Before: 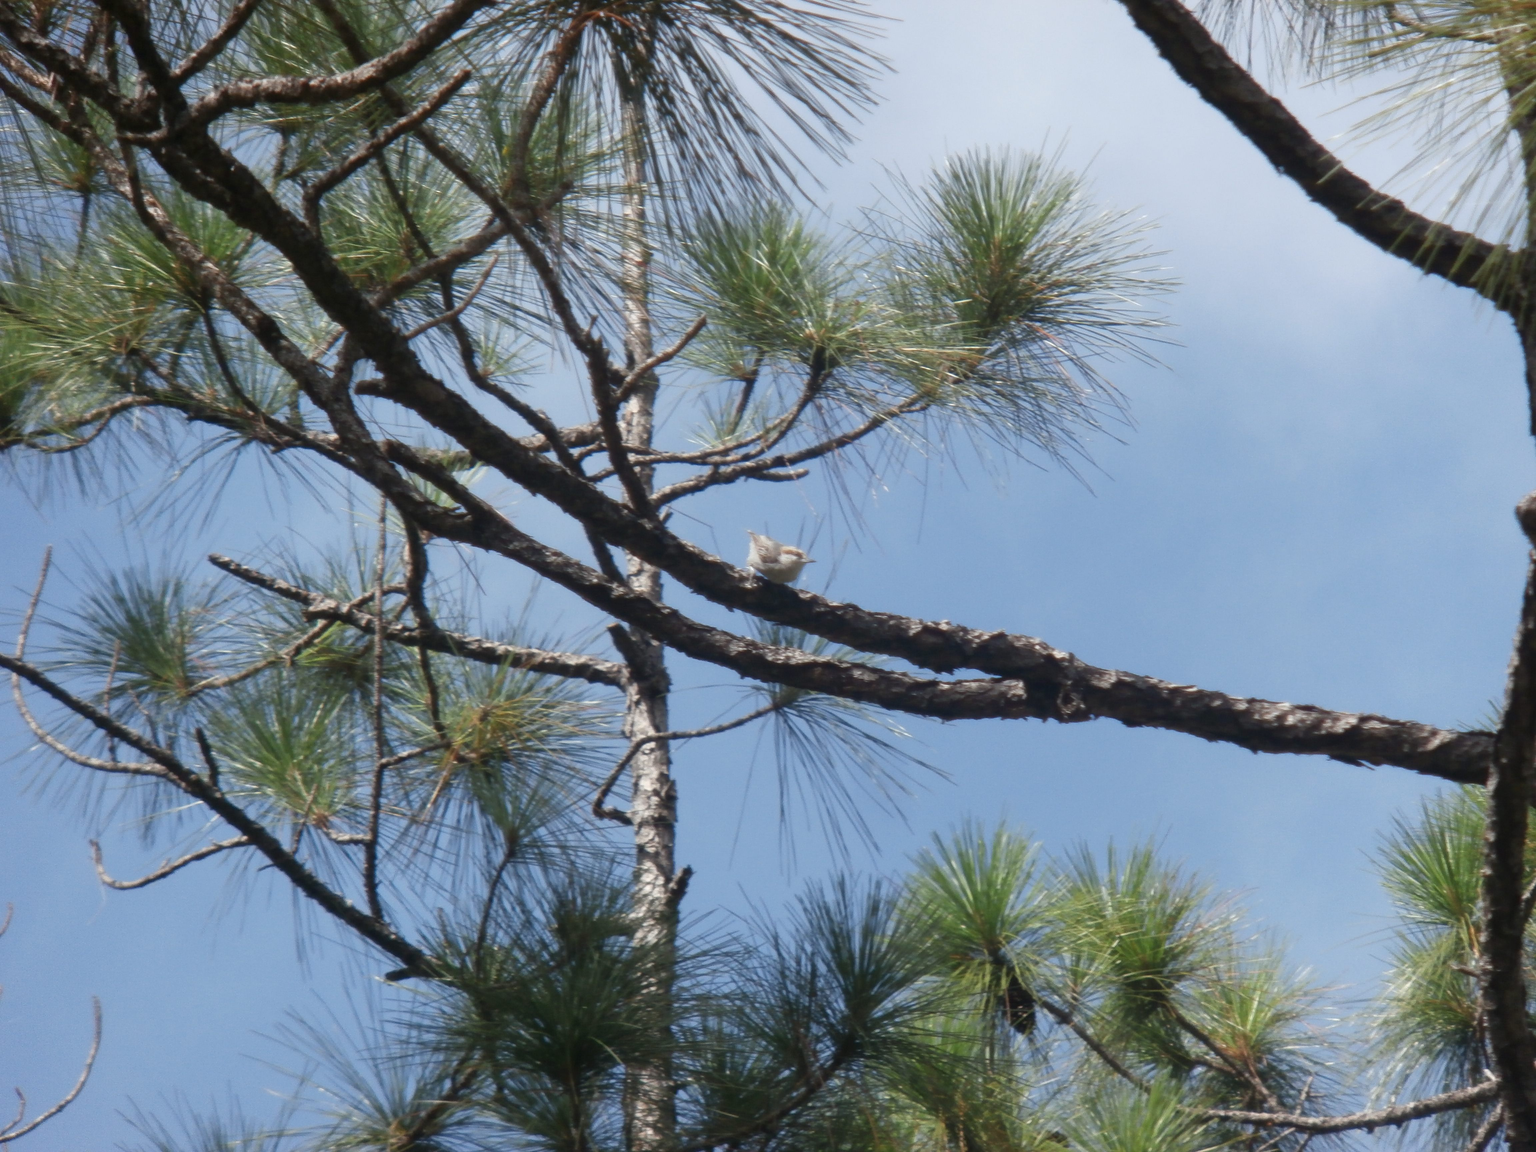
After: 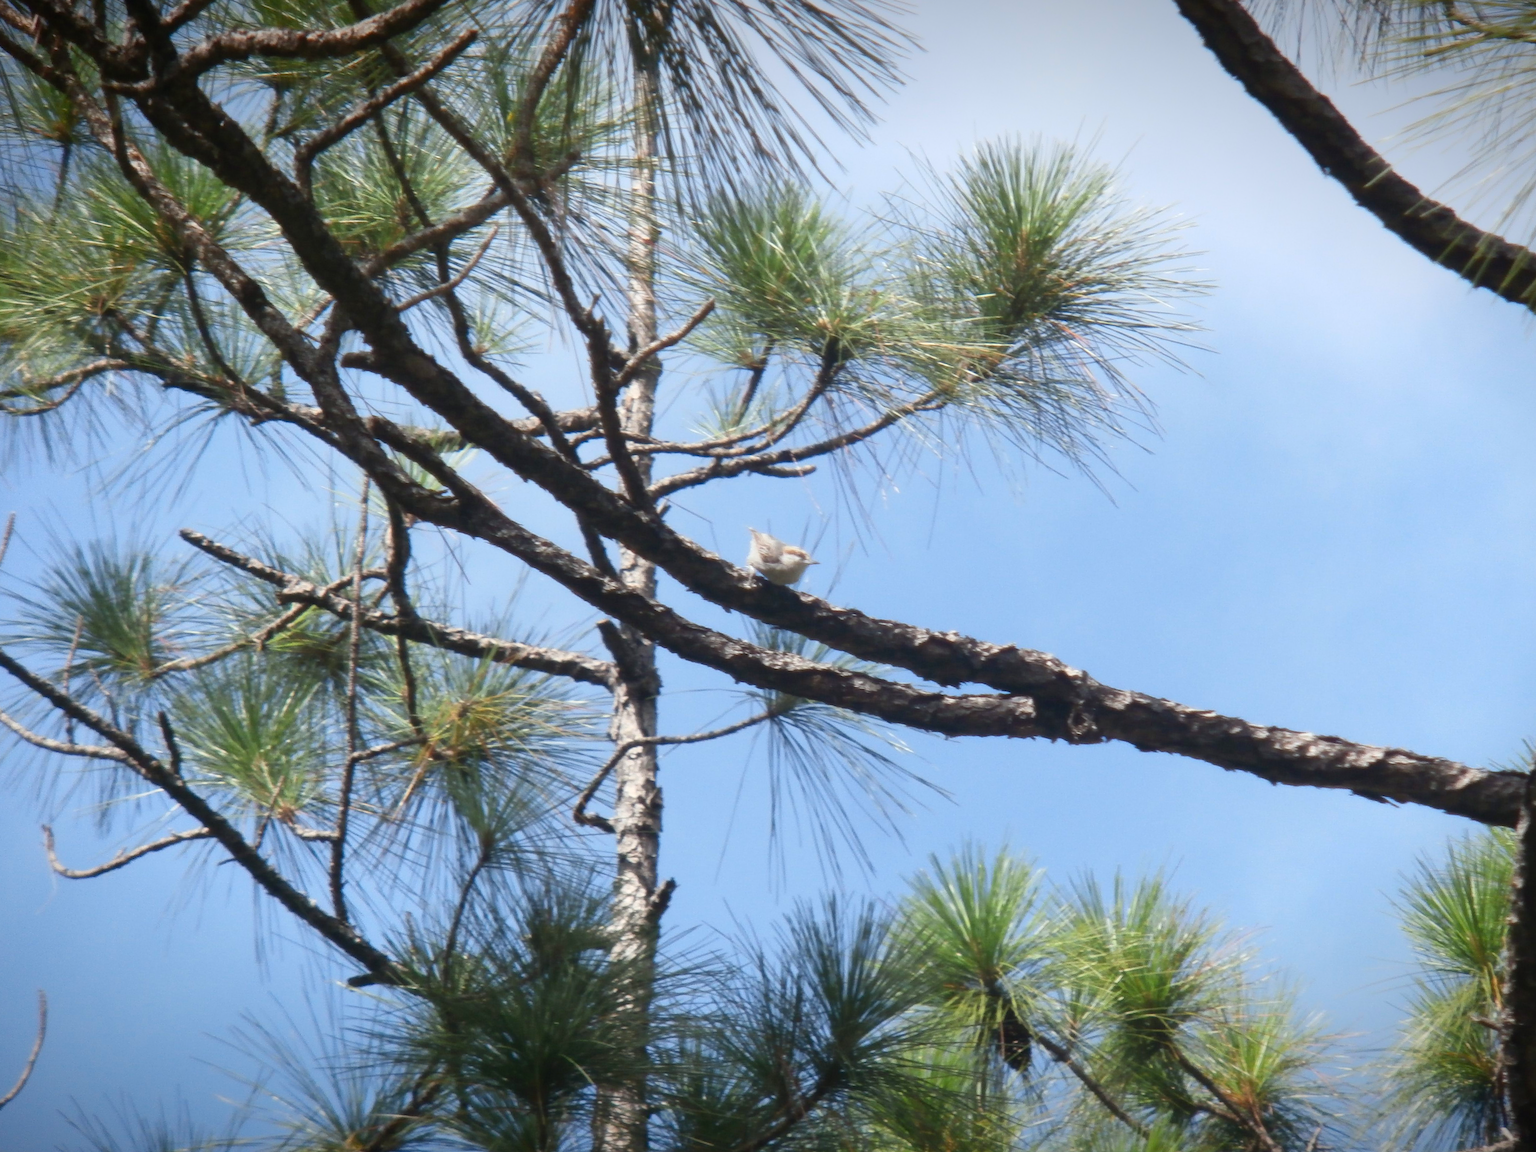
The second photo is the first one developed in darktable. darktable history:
contrast brightness saturation: contrast 0.2, brightness 0.16, saturation 0.22
crop and rotate: angle -2.38°
exposure: compensate highlight preservation false
vignetting: fall-off start 98.29%, fall-off radius 100%, brightness -1, saturation 0.5, width/height ratio 1.428
